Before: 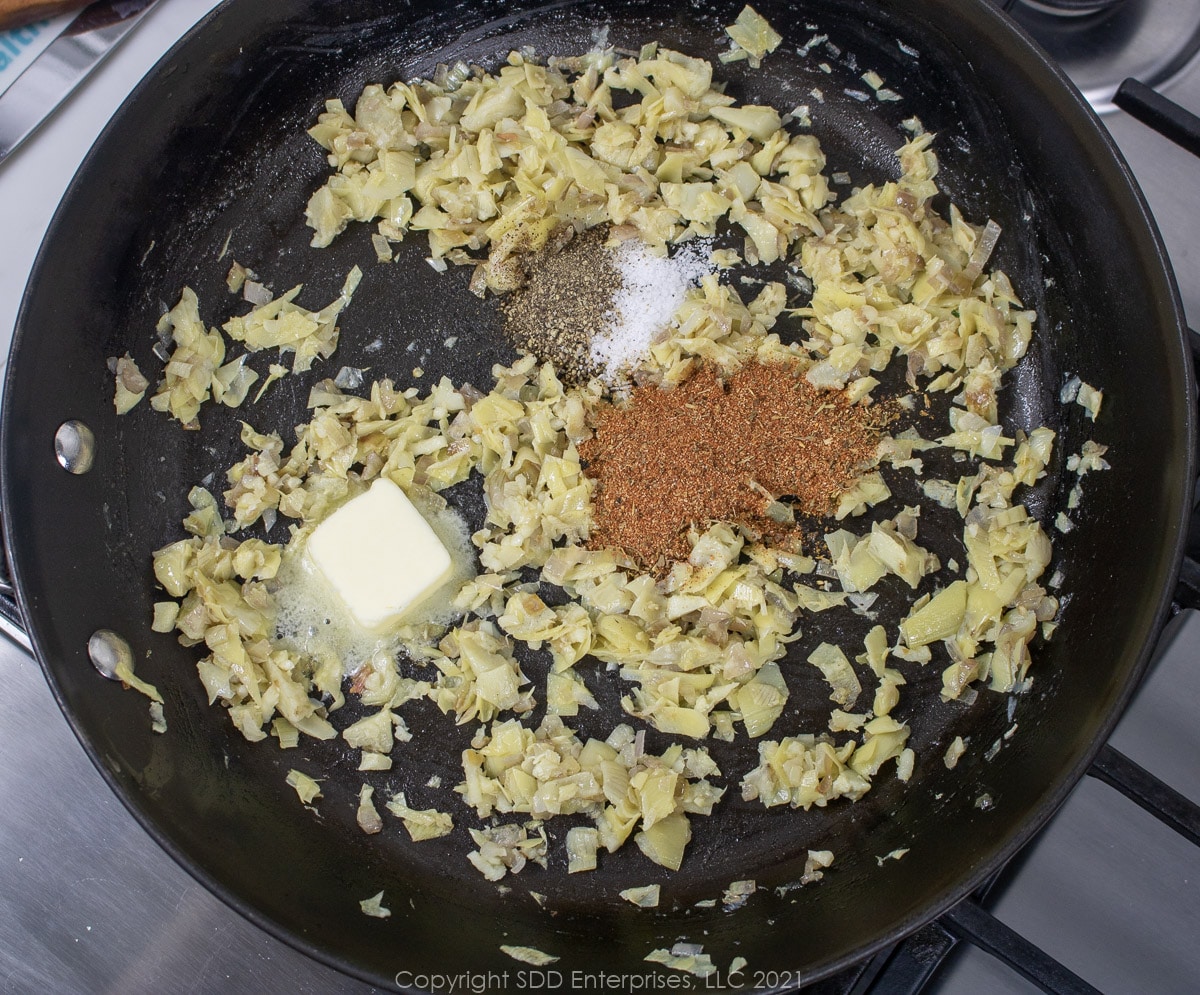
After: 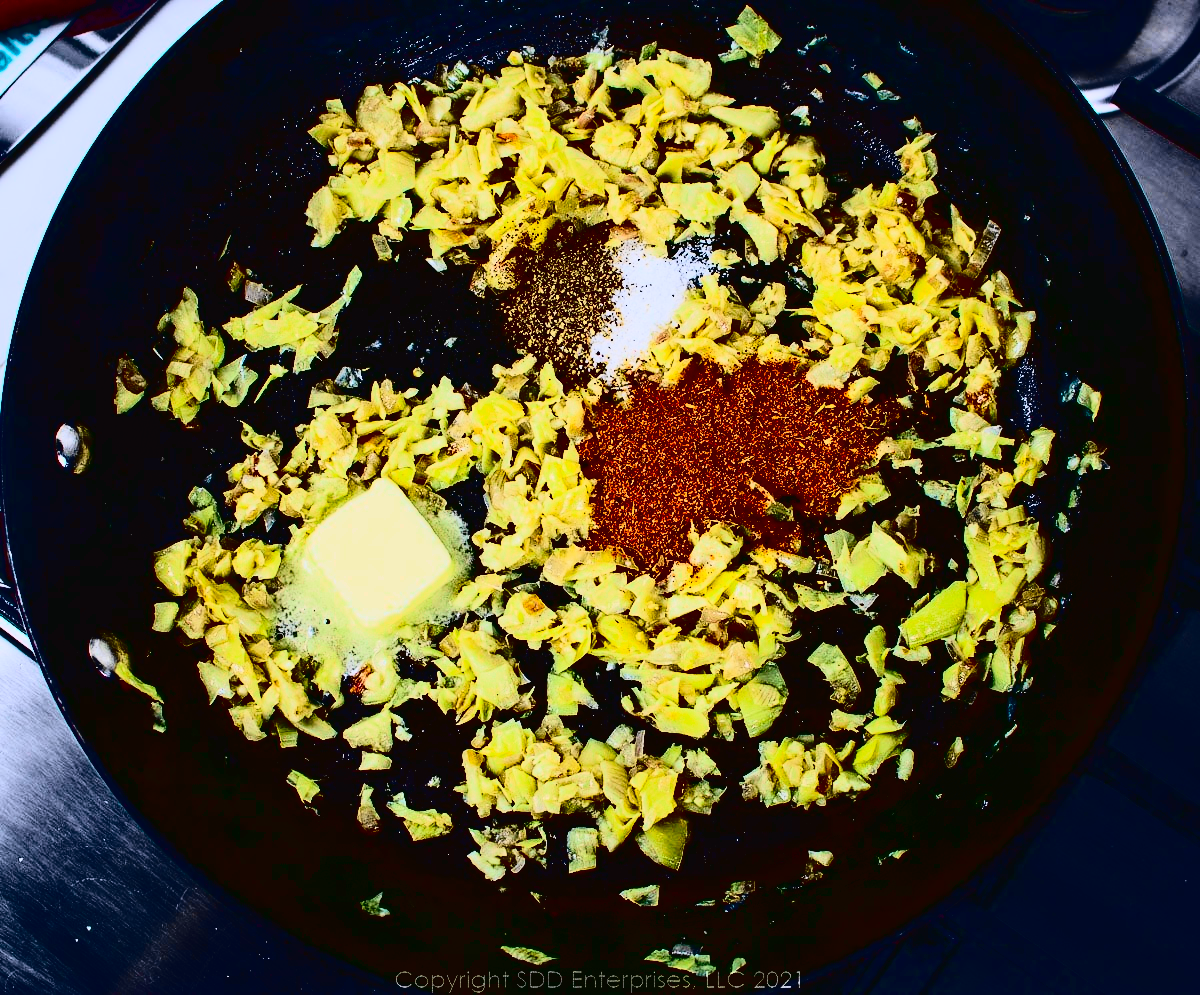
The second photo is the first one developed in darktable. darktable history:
contrast brightness saturation: contrast 0.755, brightness -0.999, saturation 0.999
tone curve: curves: ch0 [(0, 0.022) (0.114, 0.088) (0.282, 0.316) (0.446, 0.511) (0.613, 0.693) (0.786, 0.843) (0.999, 0.949)]; ch1 [(0, 0) (0.395, 0.343) (0.463, 0.427) (0.486, 0.474) (0.503, 0.5) (0.535, 0.522) (0.555, 0.566) (0.594, 0.614) (0.755, 0.793) (1, 1)]; ch2 [(0, 0) (0.369, 0.388) (0.449, 0.431) (0.501, 0.5) (0.528, 0.517) (0.561, 0.59) (0.612, 0.646) (0.697, 0.721) (1, 1)], color space Lab, independent channels, preserve colors none
tone equalizer: on, module defaults
